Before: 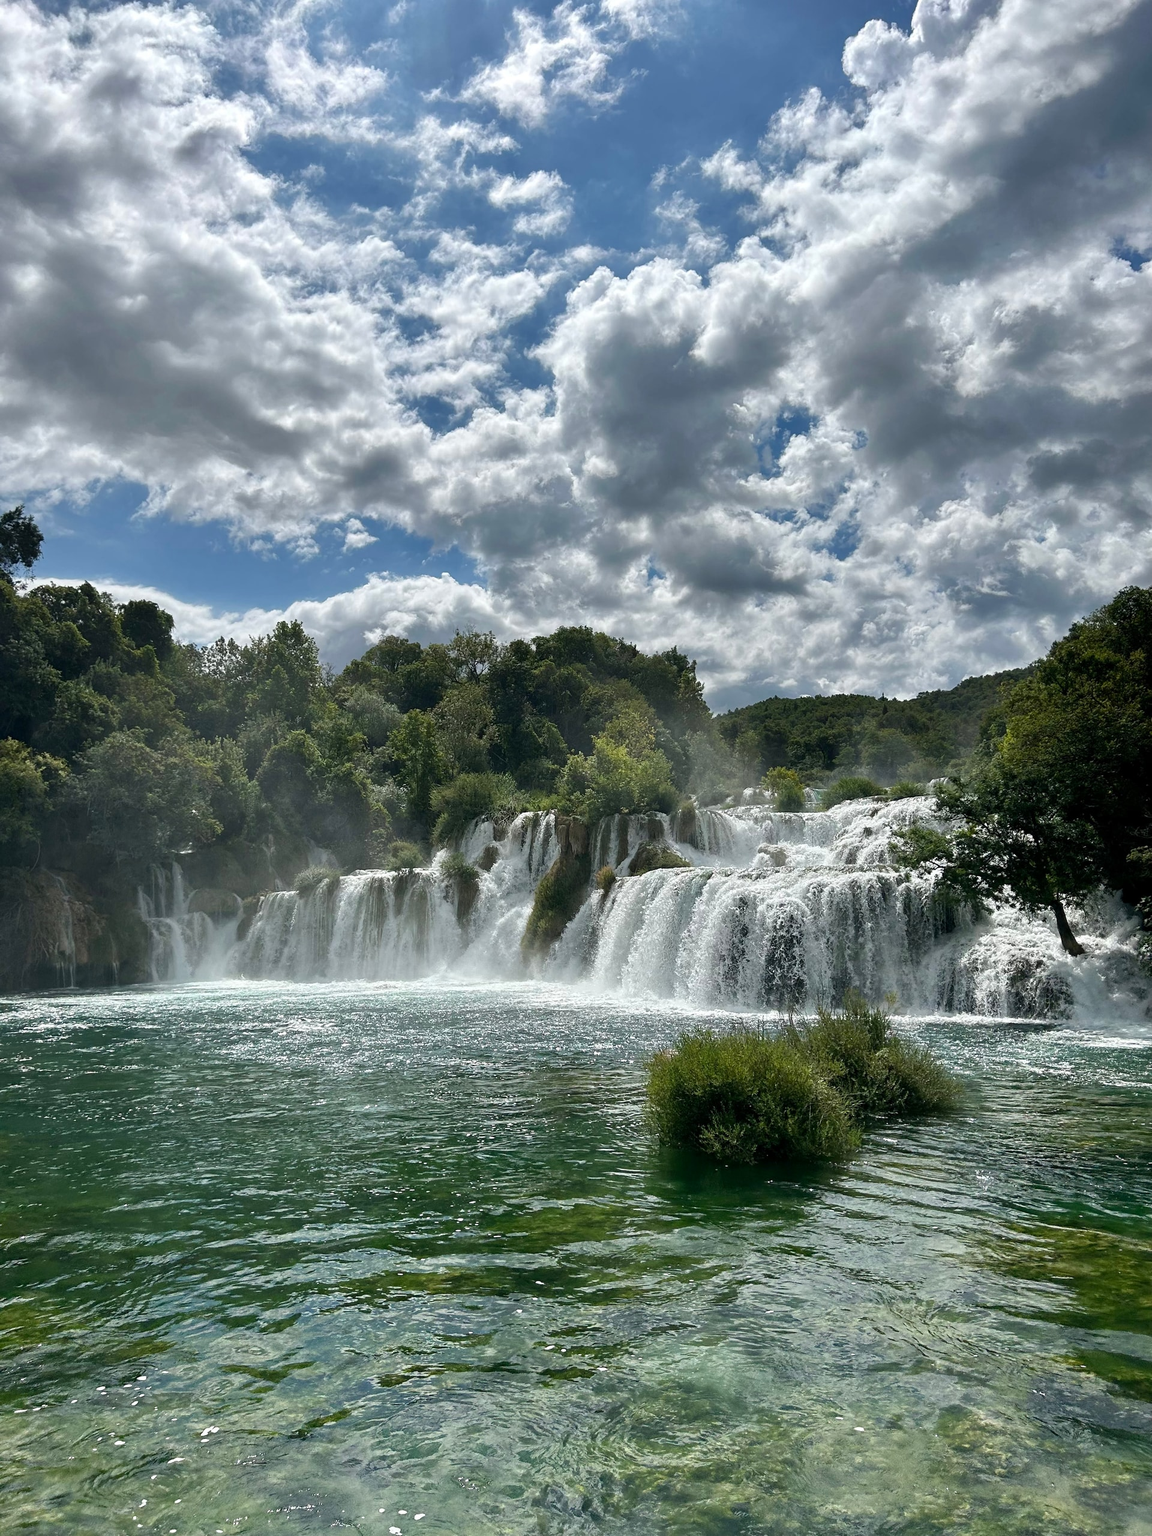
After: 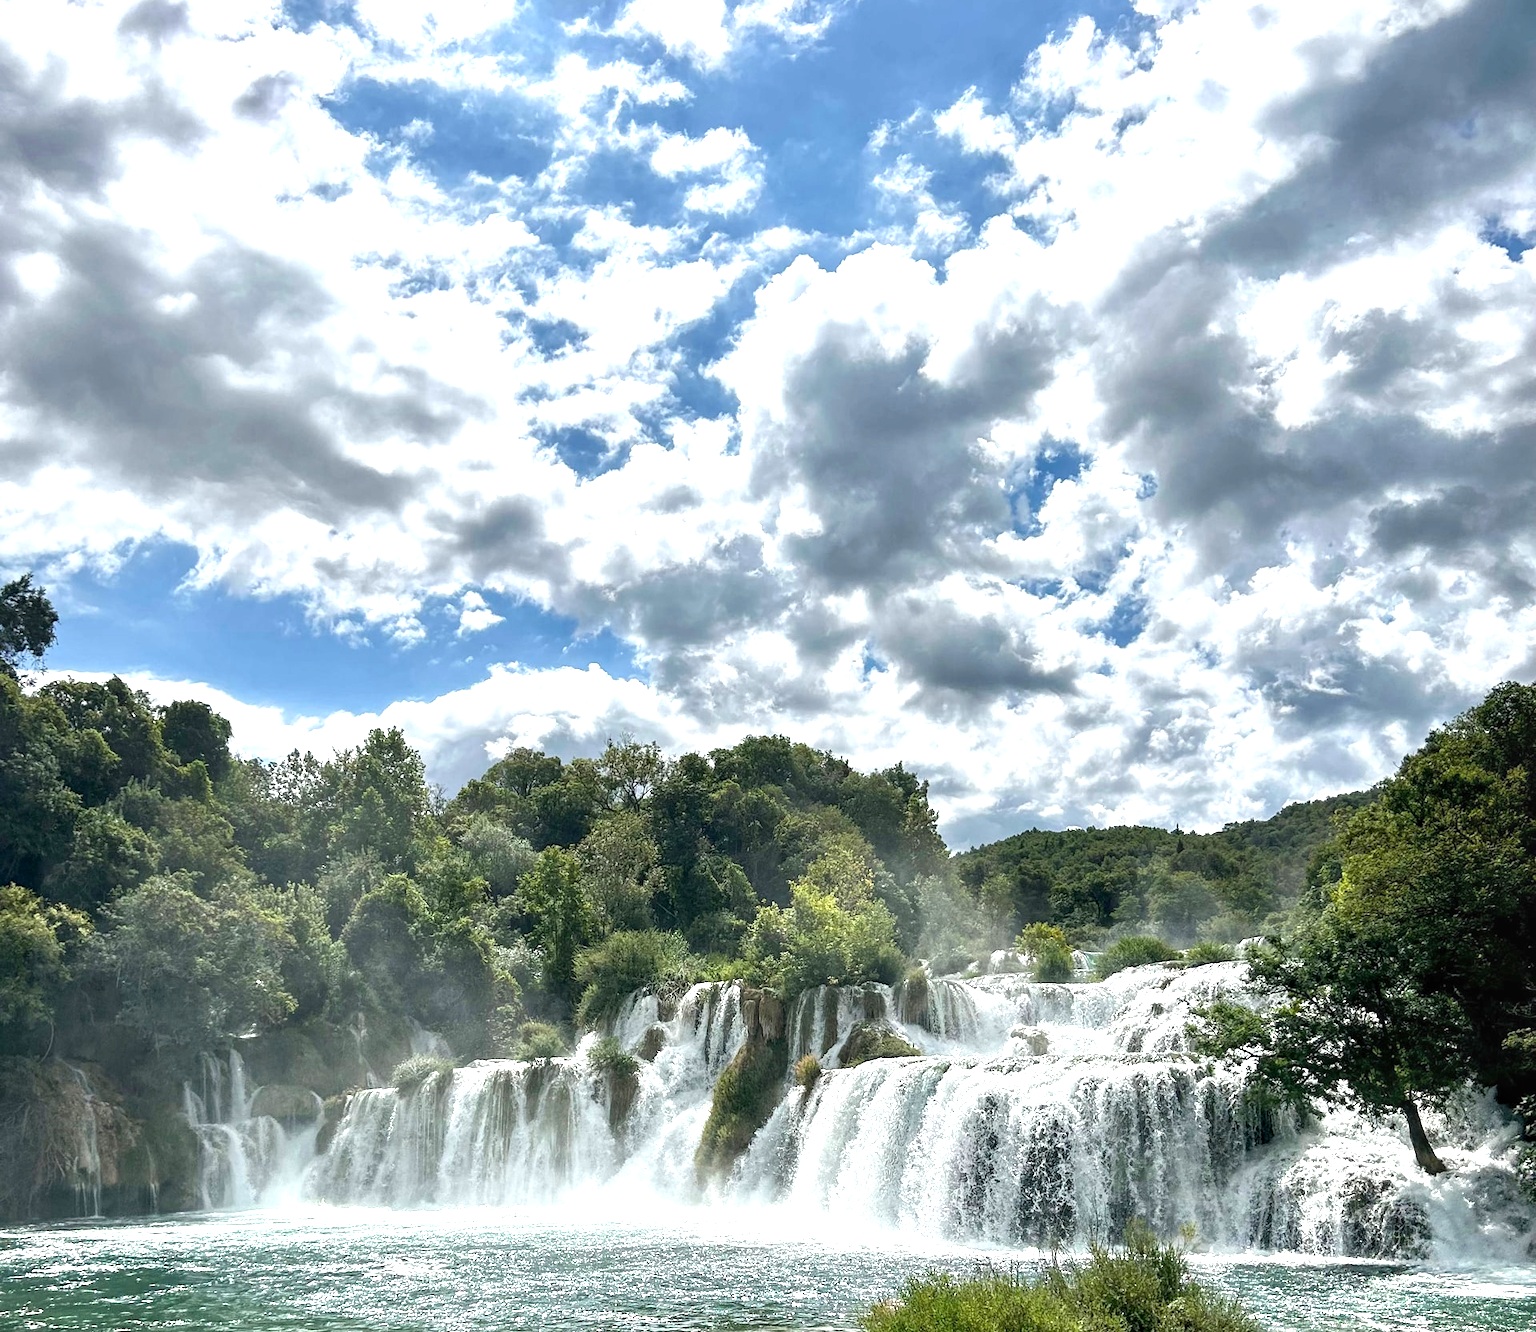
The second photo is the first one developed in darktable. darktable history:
crop and rotate: top 4.905%, bottom 30.003%
exposure: black level correction 0.001, exposure 1.047 EV, compensate exposure bias true, compensate highlight preservation false
local contrast: on, module defaults
